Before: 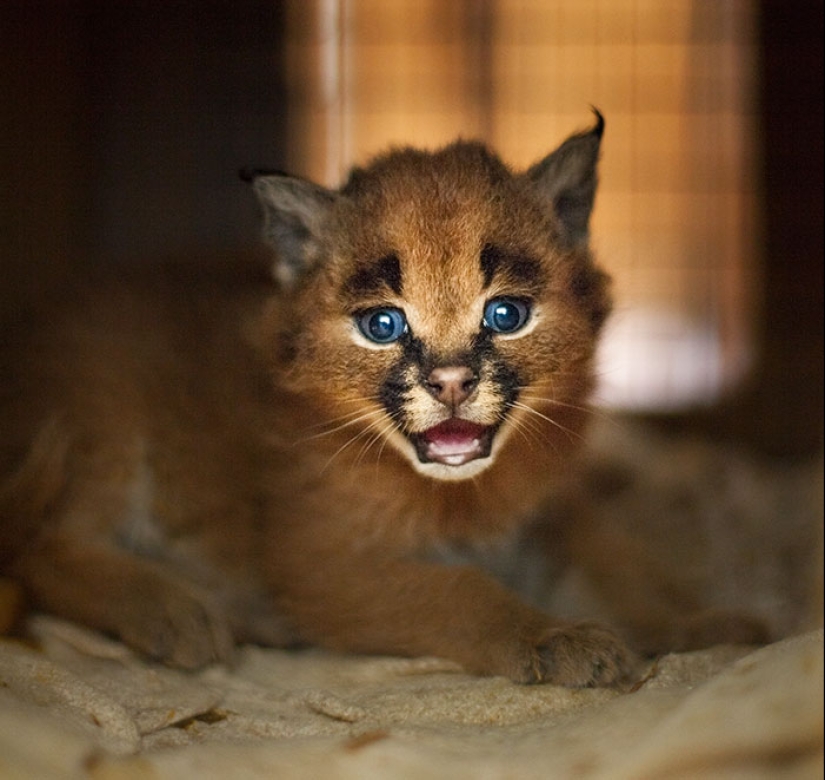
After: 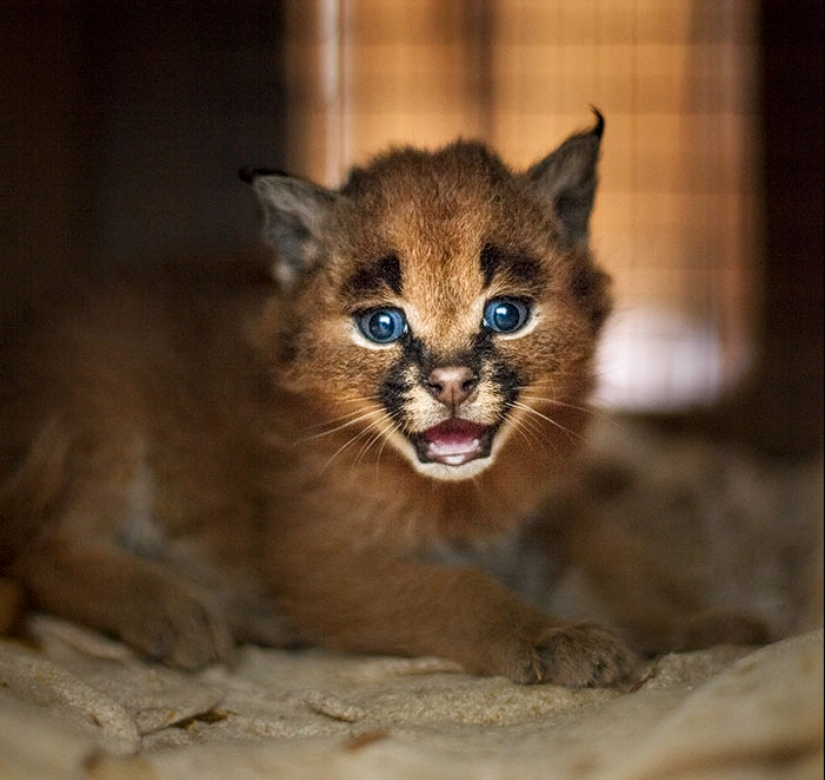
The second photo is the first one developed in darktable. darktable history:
color correction: highlights a* -0.137, highlights b* -5.3, shadows a* -0.126, shadows b* -0.07
local contrast: on, module defaults
